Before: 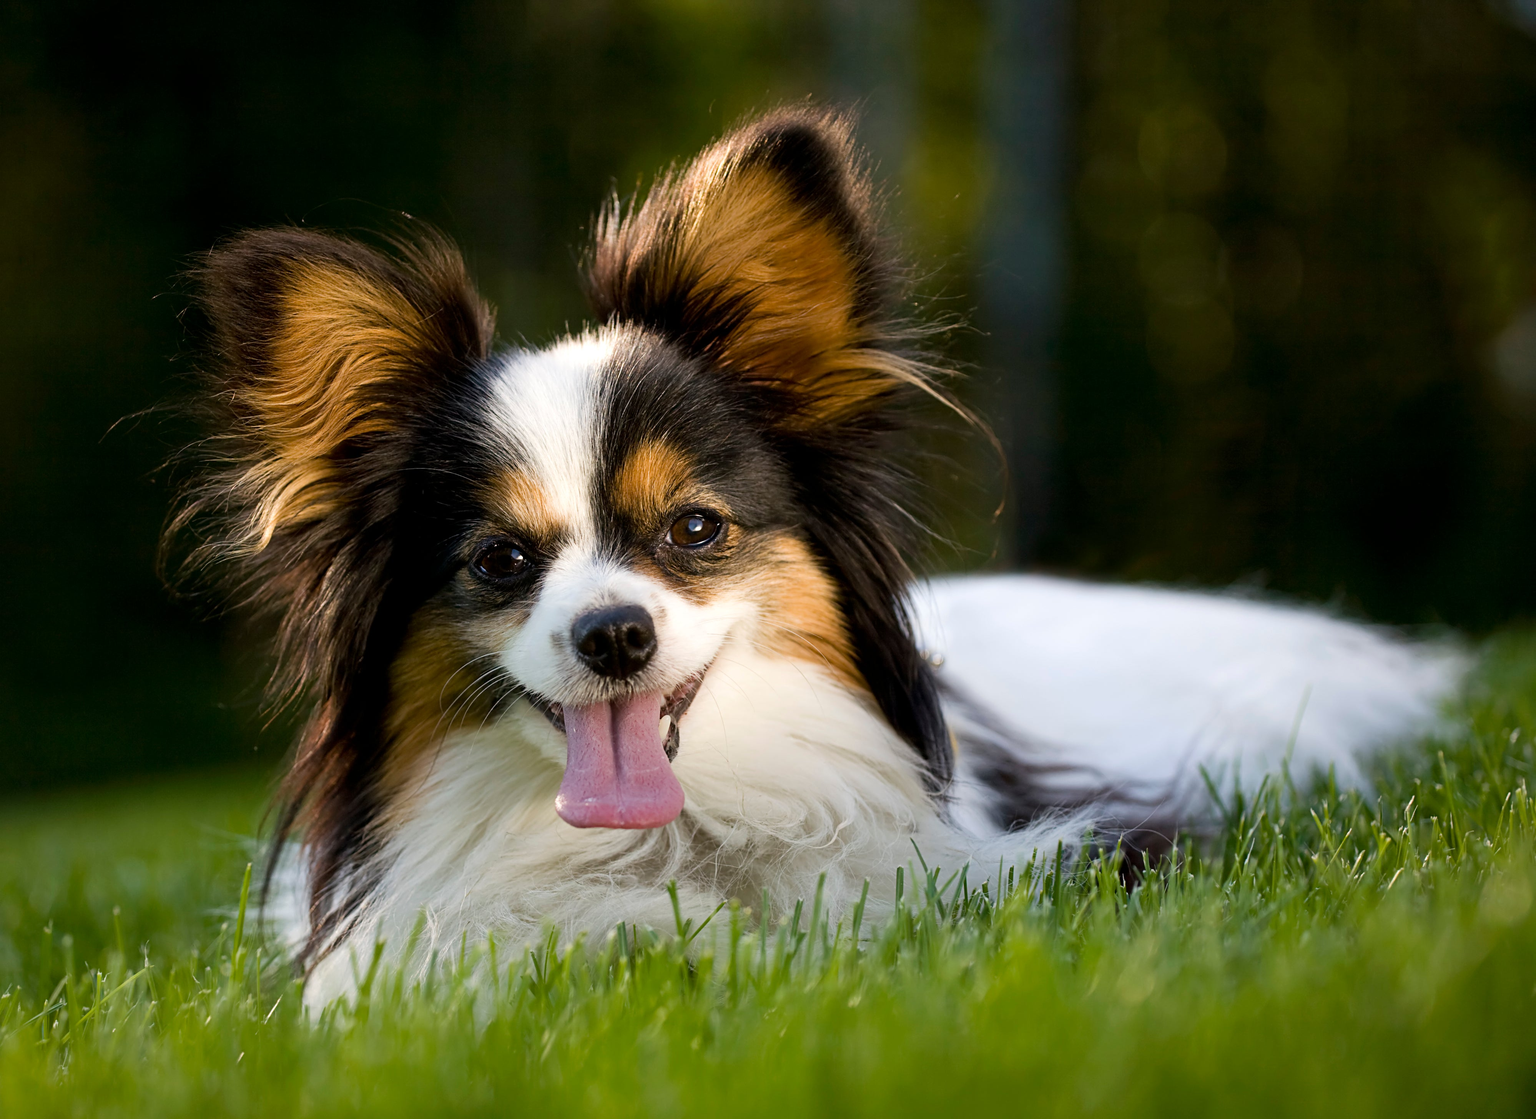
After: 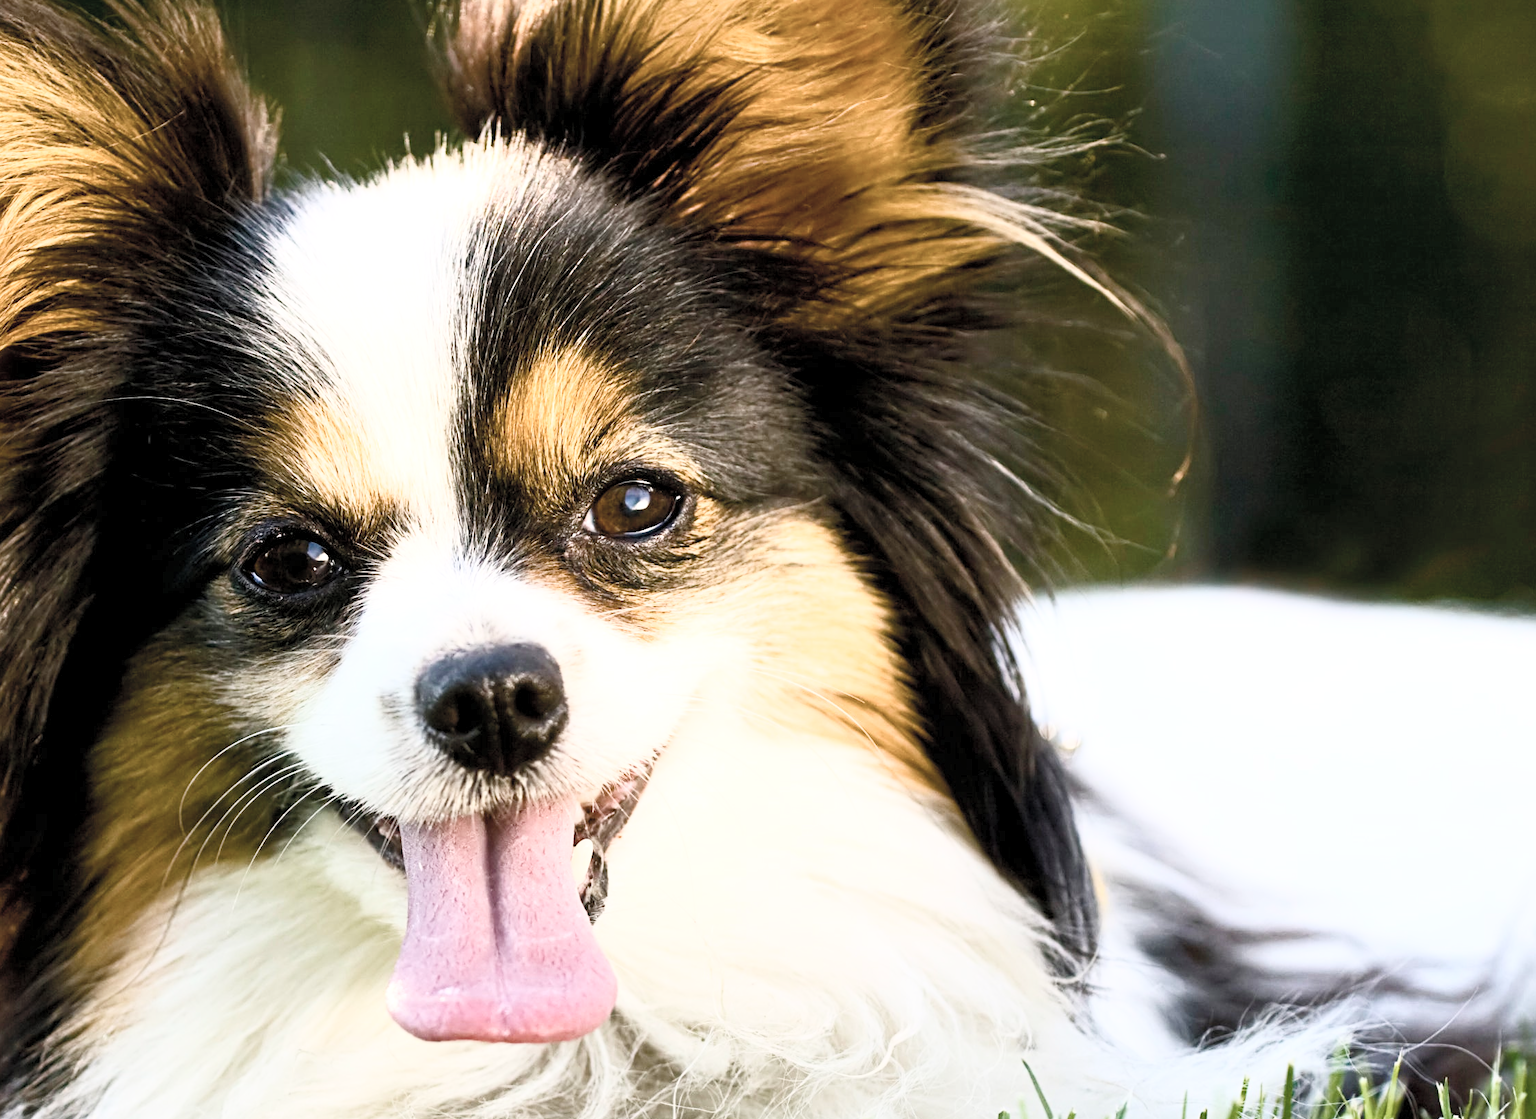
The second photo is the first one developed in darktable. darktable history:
tone curve: curves: ch0 [(0, 0) (0.07, 0.057) (0.15, 0.177) (0.352, 0.445) (0.59, 0.703) (0.857, 0.908) (1, 1)], color space Lab, linked channels, preserve colors none
color balance rgb: shadows lift › chroma 1%, shadows lift › hue 113°, highlights gain › chroma 0.2%, highlights gain › hue 333°, perceptual saturation grading › global saturation 20%, perceptual saturation grading › highlights -25%, perceptual saturation grading › shadows 25%, contrast -10%
contrast brightness saturation: contrast 0.57, brightness 0.57, saturation -0.34
crop and rotate: left 22.13%, top 22.054%, right 22.026%, bottom 22.102%
local contrast: highlights 100%, shadows 100%, detail 120%, midtone range 0.2
